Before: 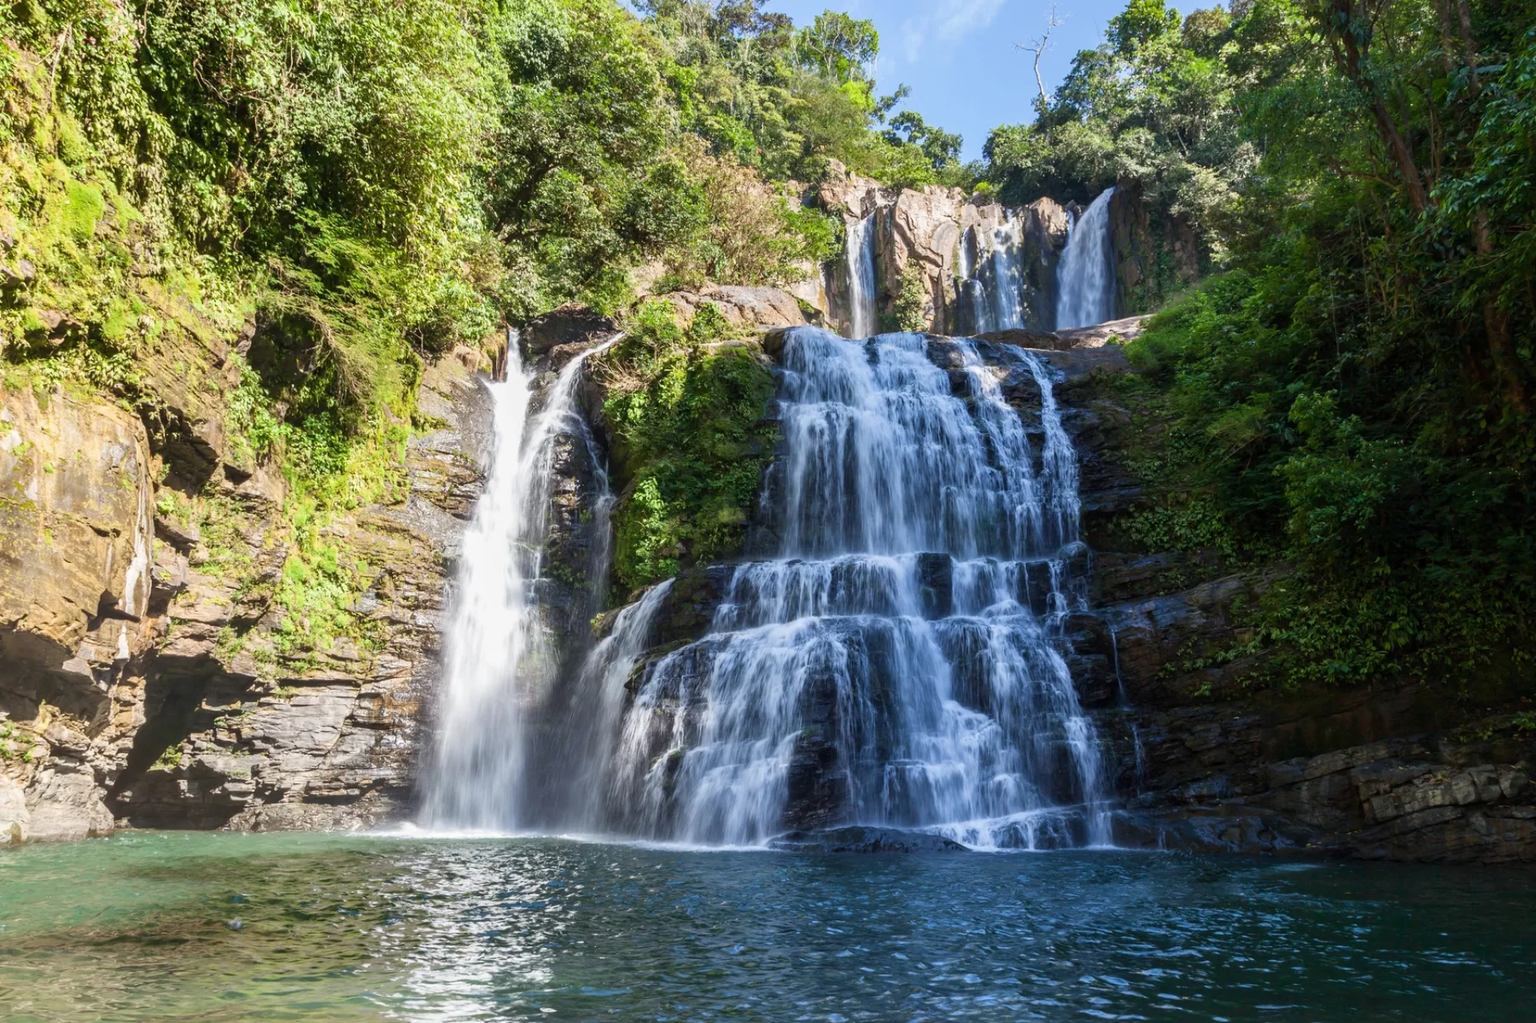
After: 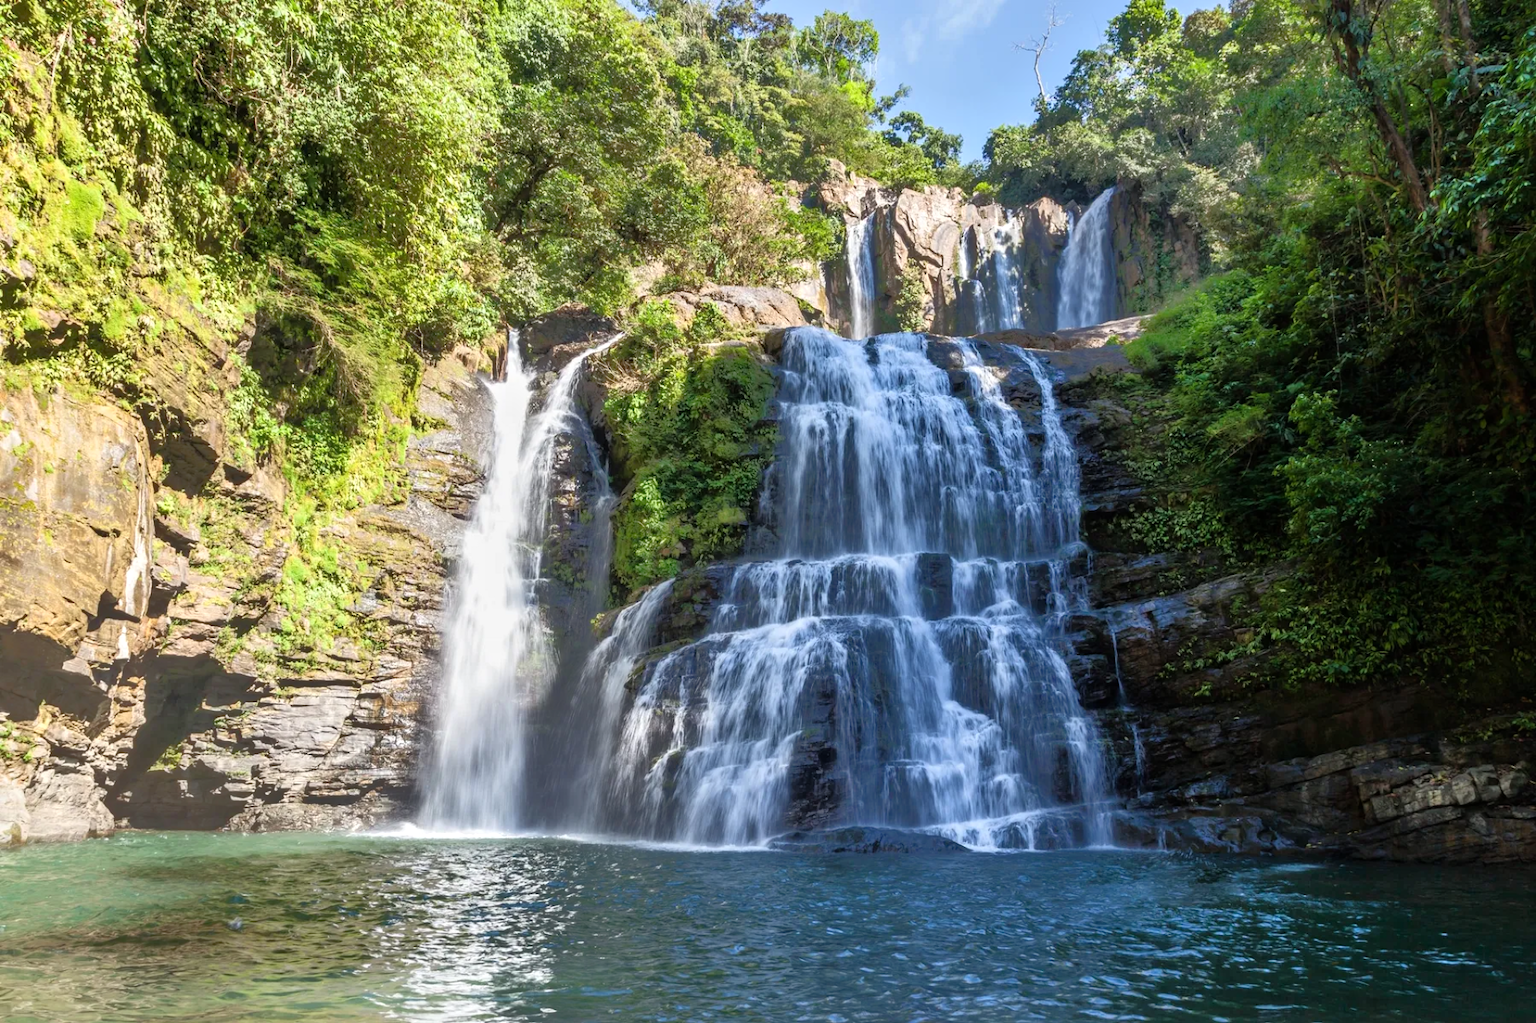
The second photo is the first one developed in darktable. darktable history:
tone equalizer: -8 EV -0.501 EV, -7 EV -0.349 EV, -6 EV -0.091 EV, -5 EV 0.416 EV, -4 EV 0.979 EV, -3 EV 0.812 EV, -2 EV -0.01 EV, -1 EV 0.145 EV, +0 EV -0.008 EV
